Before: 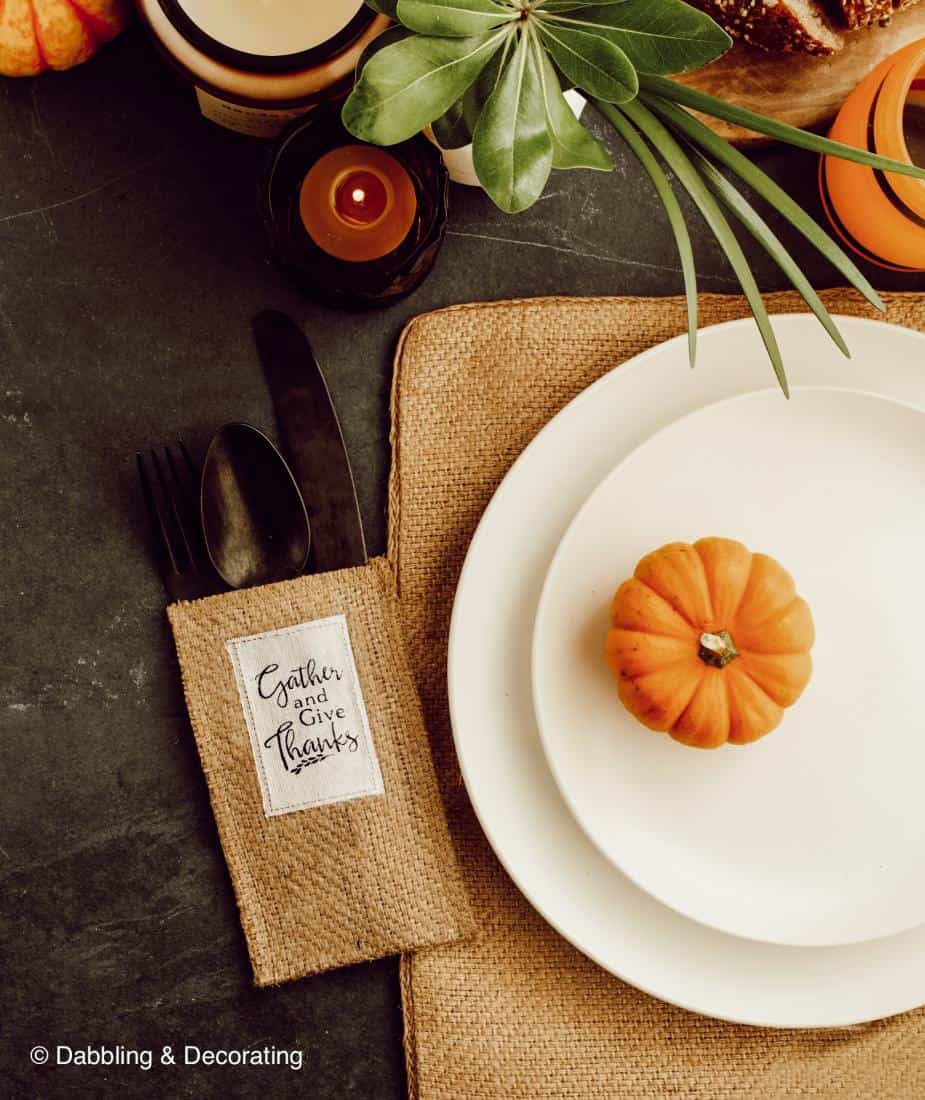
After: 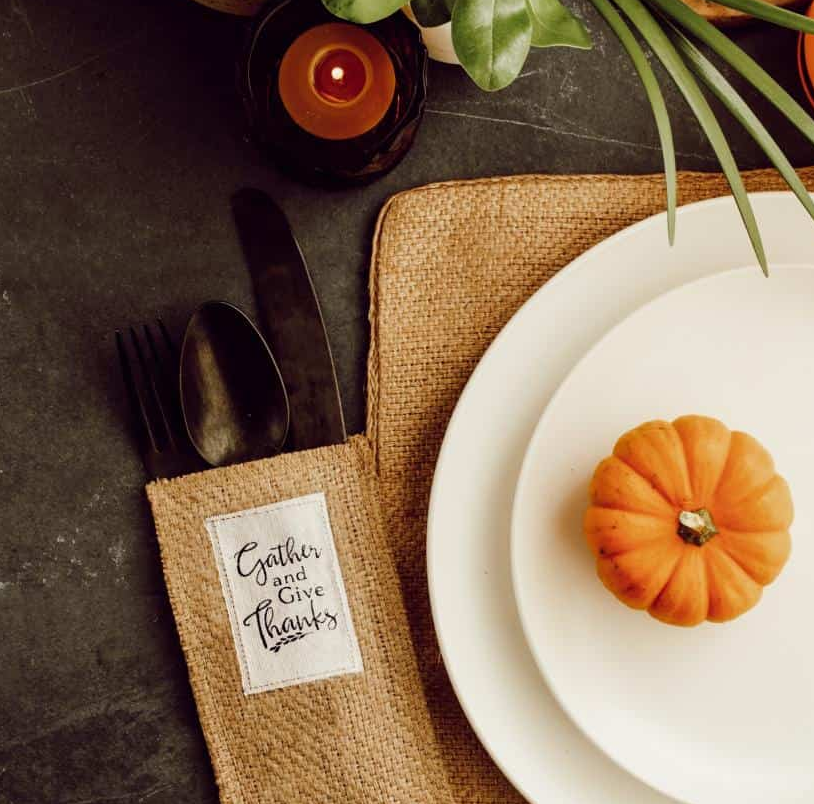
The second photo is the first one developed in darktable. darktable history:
crop and rotate: left 2.286%, top 11.17%, right 9.653%, bottom 15.68%
